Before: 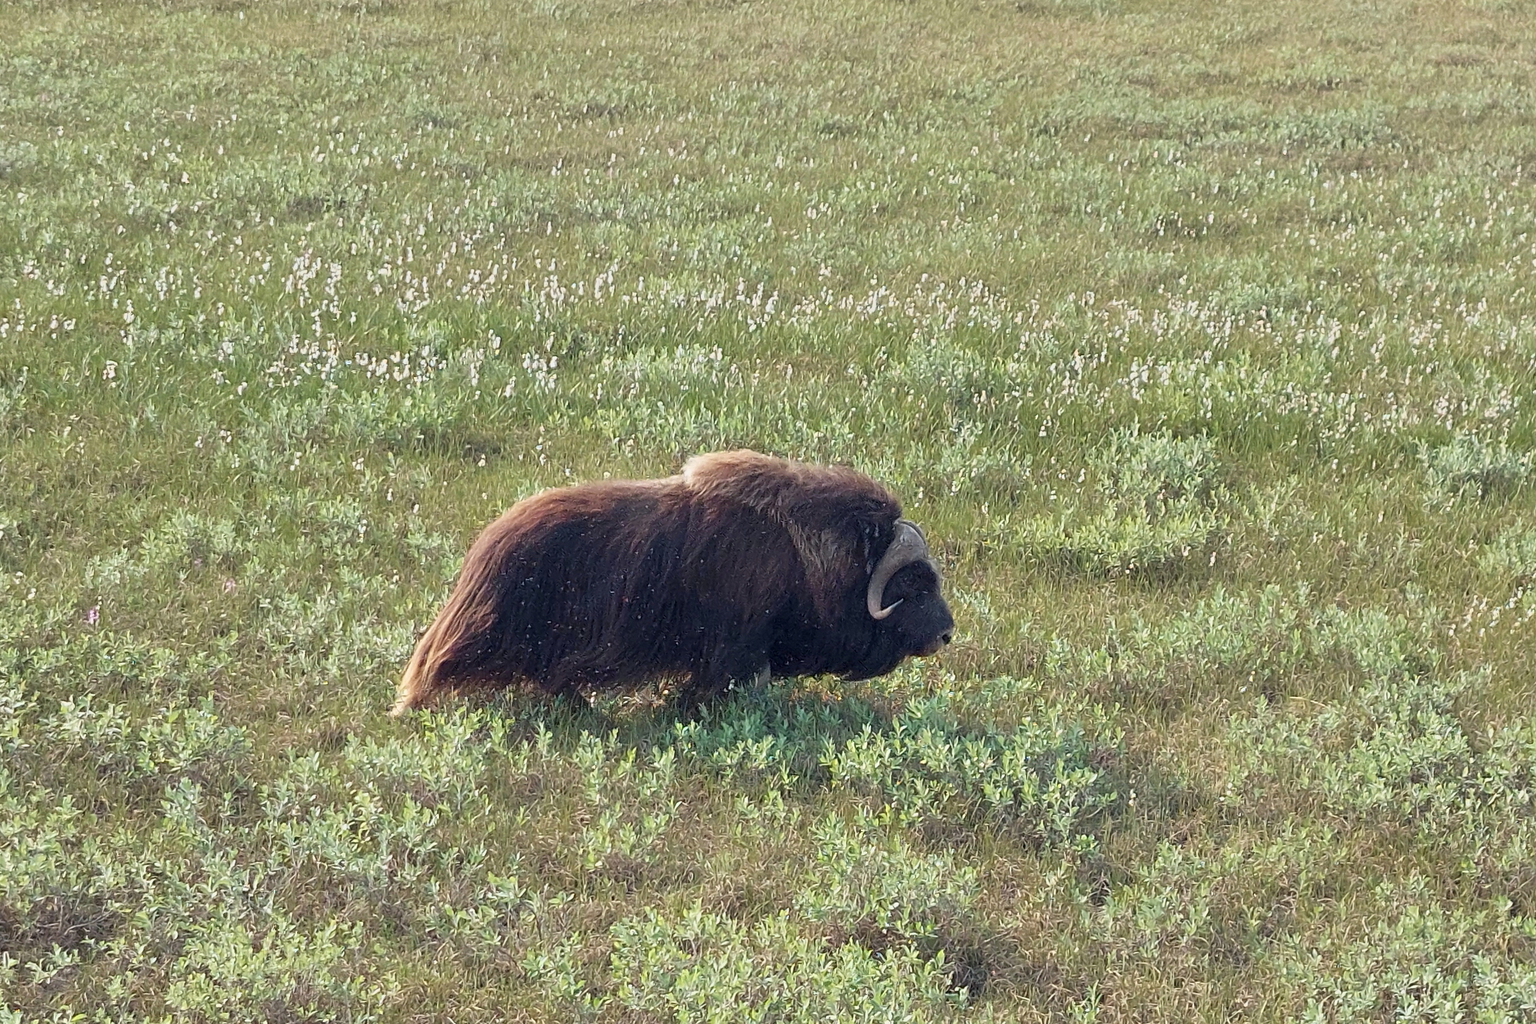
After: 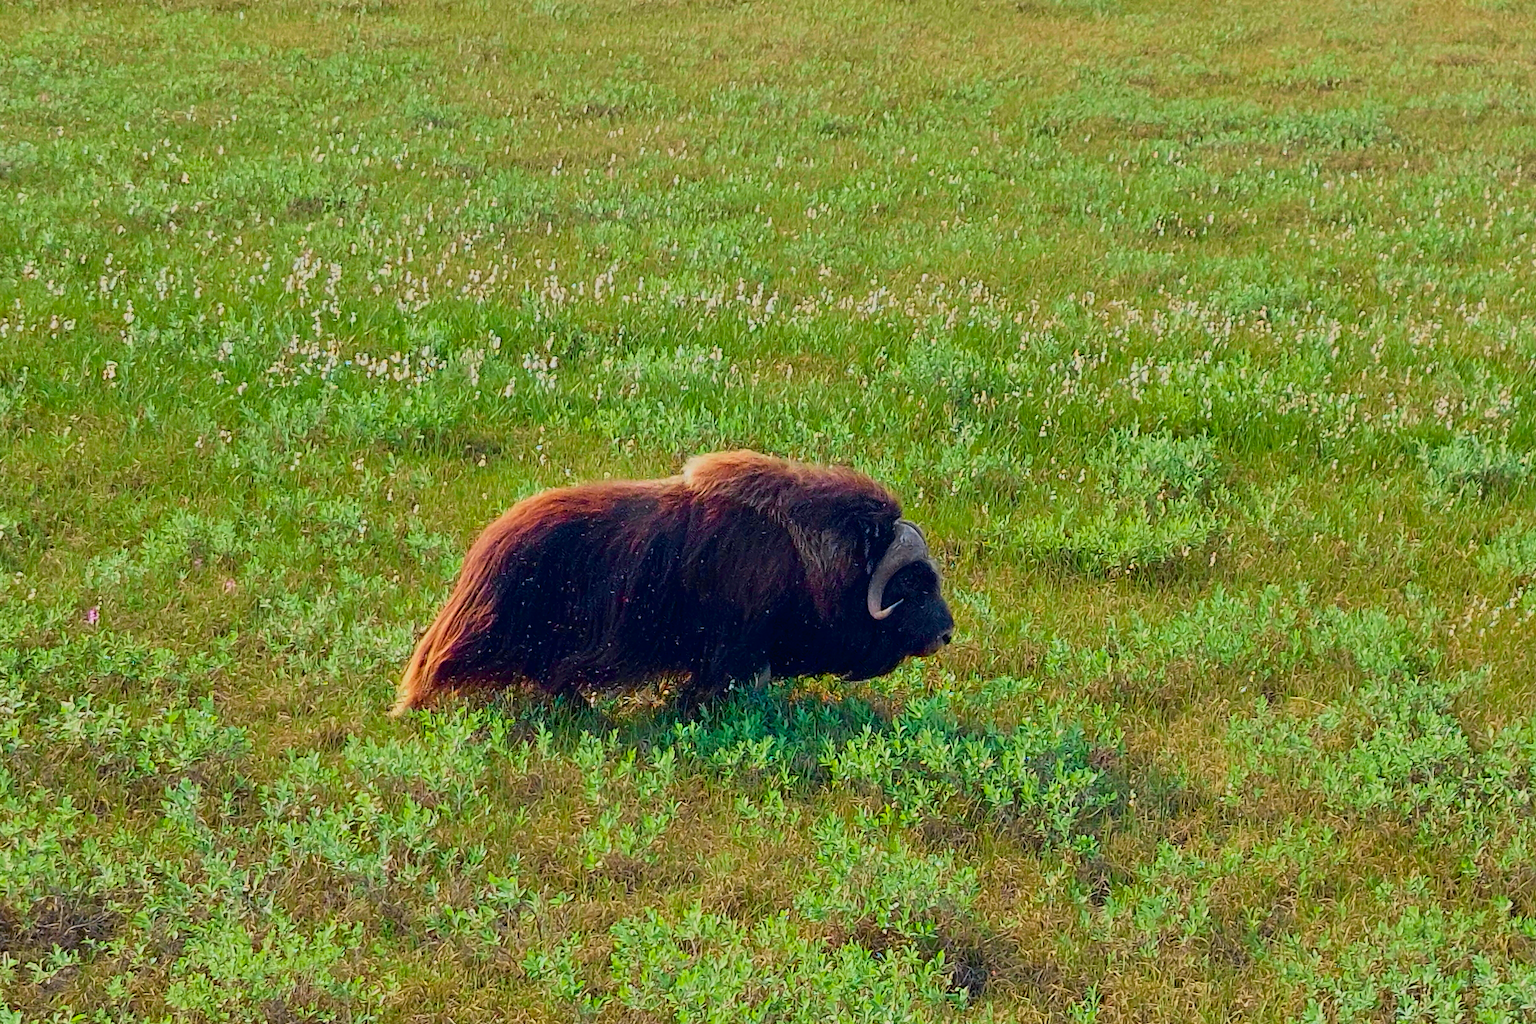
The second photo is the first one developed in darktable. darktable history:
tone curve: curves: ch0 [(0, 0.013) (0.054, 0.018) (0.205, 0.197) (0.289, 0.309) (0.382, 0.437) (0.475, 0.552) (0.666, 0.743) (0.791, 0.85) (1, 0.998)]; ch1 [(0, 0) (0.394, 0.338) (0.449, 0.404) (0.499, 0.498) (0.526, 0.528) (0.543, 0.564) (0.589, 0.633) (0.66, 0.687) (0.783, 0.804) (1, 1)]; ch2 [(0, 0) (0.304, 0.31) (0.403, 0.399) (0.441, 0.421) (0.474, 0.466) (0.498, 0.496) (0.524, 0.538) (0.555, 0.584) (0.633, 0.665) (0.7, 0.711) (1, 1)], color space Lab, independent channels, preserve colors none
color balance rgb: linear chroma grading › global chroma 25%, perceptual saturation grading › global saturation 50%
exposure: black level correction 0, exposure -0.721 EV, compensate highlight preservation false
